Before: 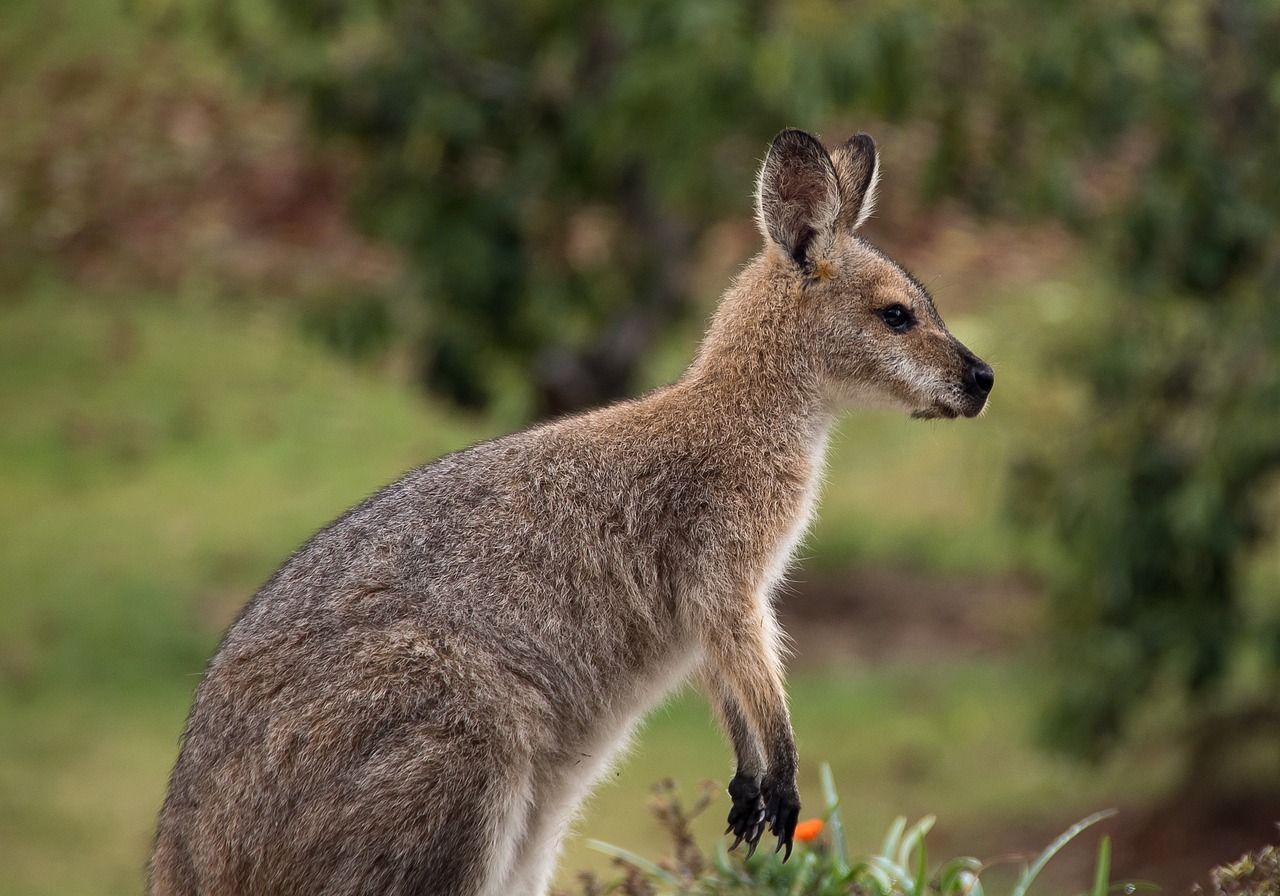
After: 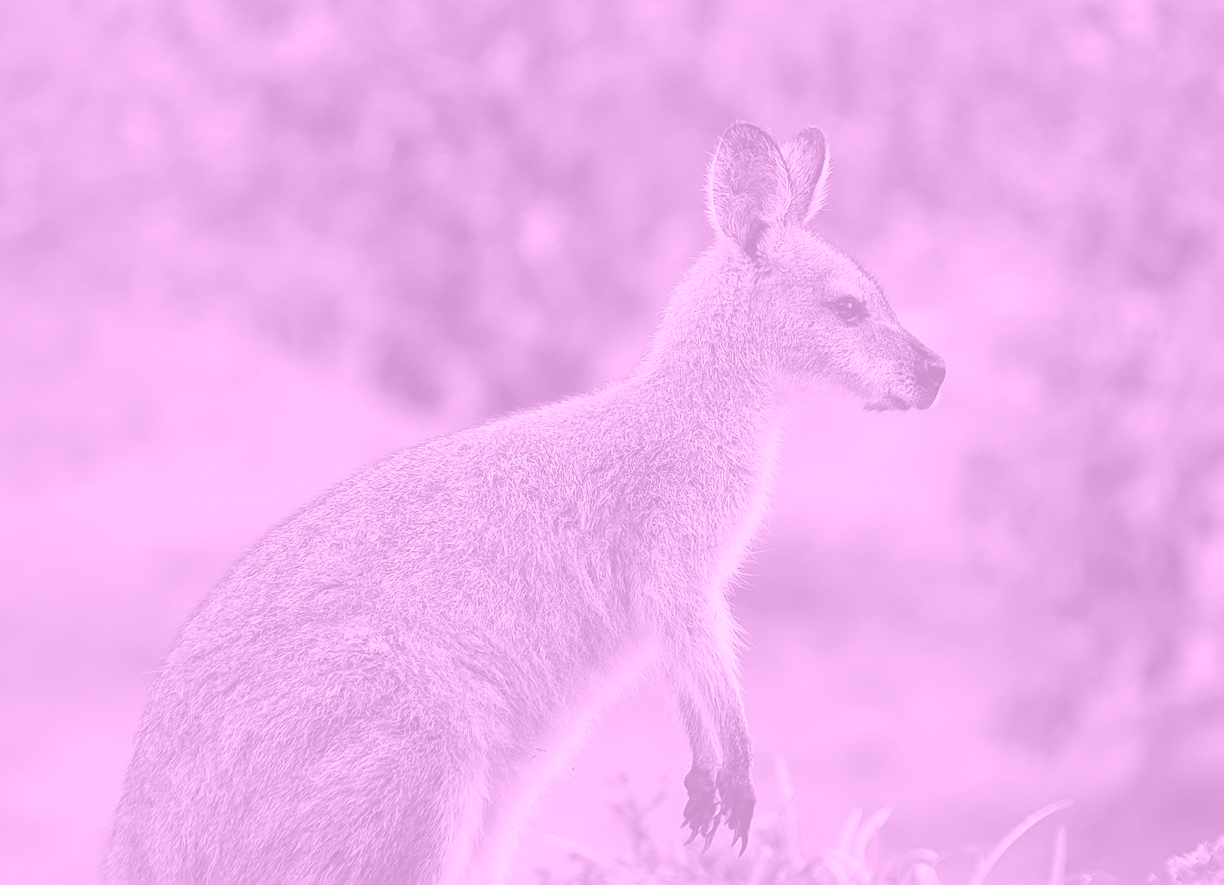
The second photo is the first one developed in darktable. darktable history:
shadows and highlights: shadows 80.73, white point adjustment -9.07, highlights -61.46, soften with gaussian
sharpen: amount 0.6
rotate and perspective: rotation -0.45°, automatic cropping original format, crop left 0.008, crop right 0.992, crop top 0.012, crop bottom 0.988
crop and rotate: left 3.238%
colorize: hue 331.2°, saturation 75%, source mix 30.28%, lightness 70.52%, version 1
color balance rgb: perceptual saturation grading › global saturation 20%, perceptual saturation grading › highlights -50%, perceptual saturation grading › shadows 30%
